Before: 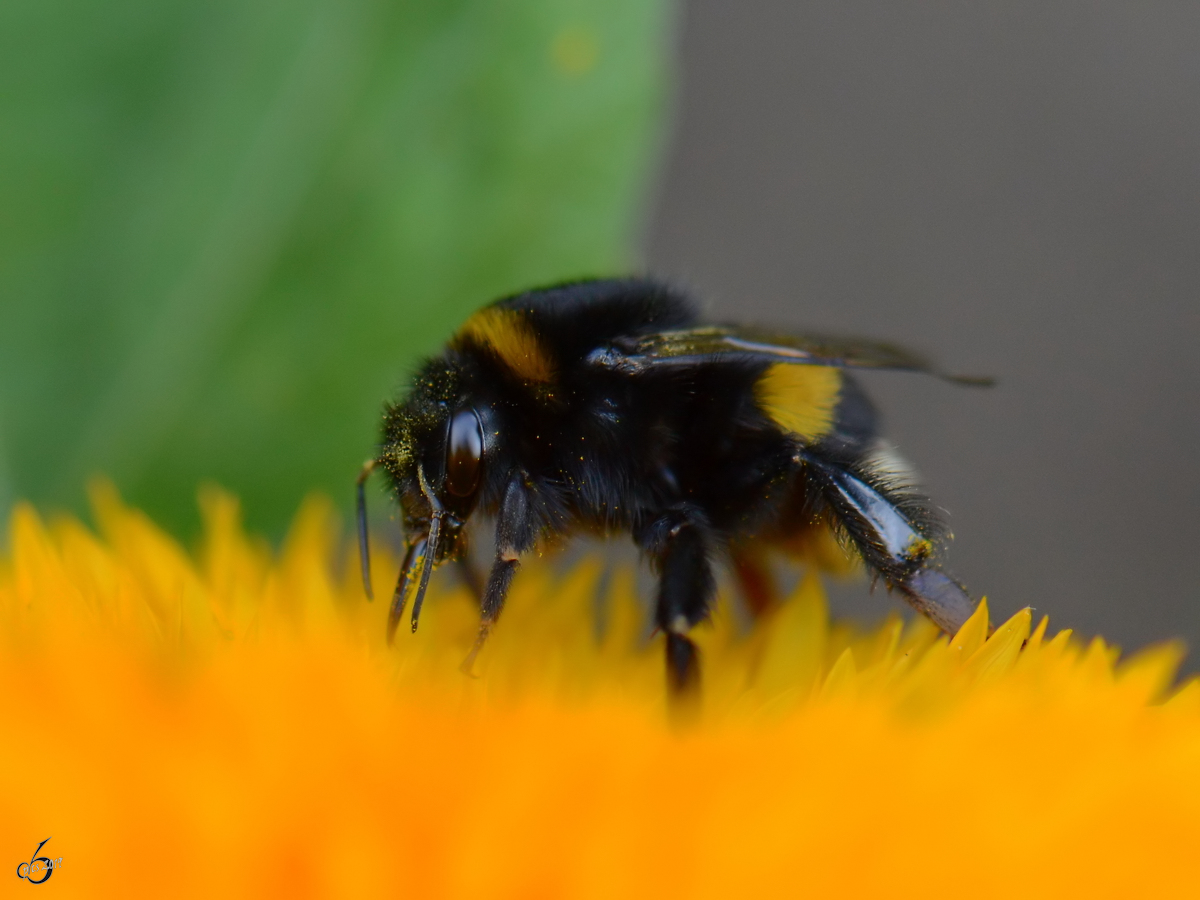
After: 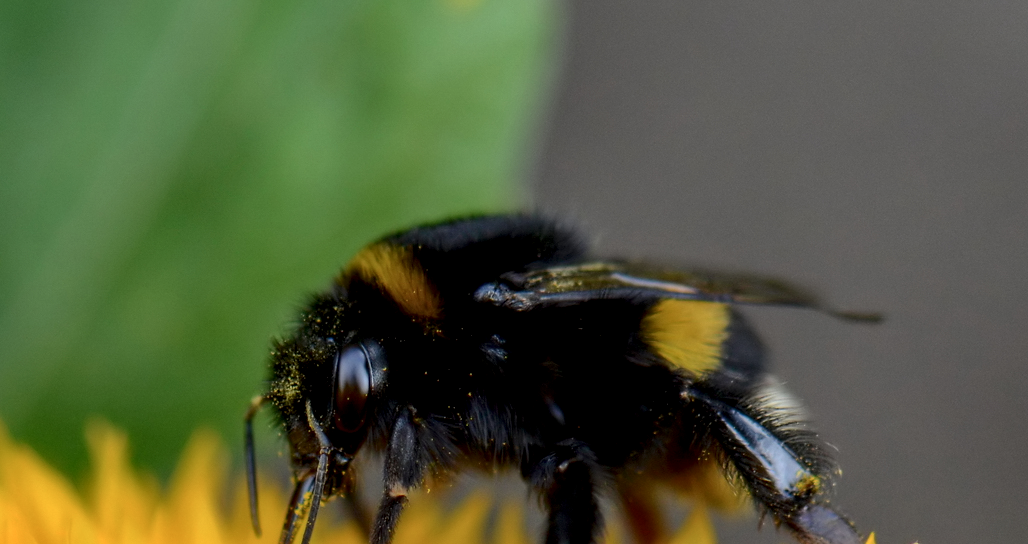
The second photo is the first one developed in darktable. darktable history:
crop and rotate: left 9.345%, top 7.22%, right 4.982%, bottom 32.331%
local contrast: highlights 20%, detail 150%
contrast brightness saturation: saturation -0.05
